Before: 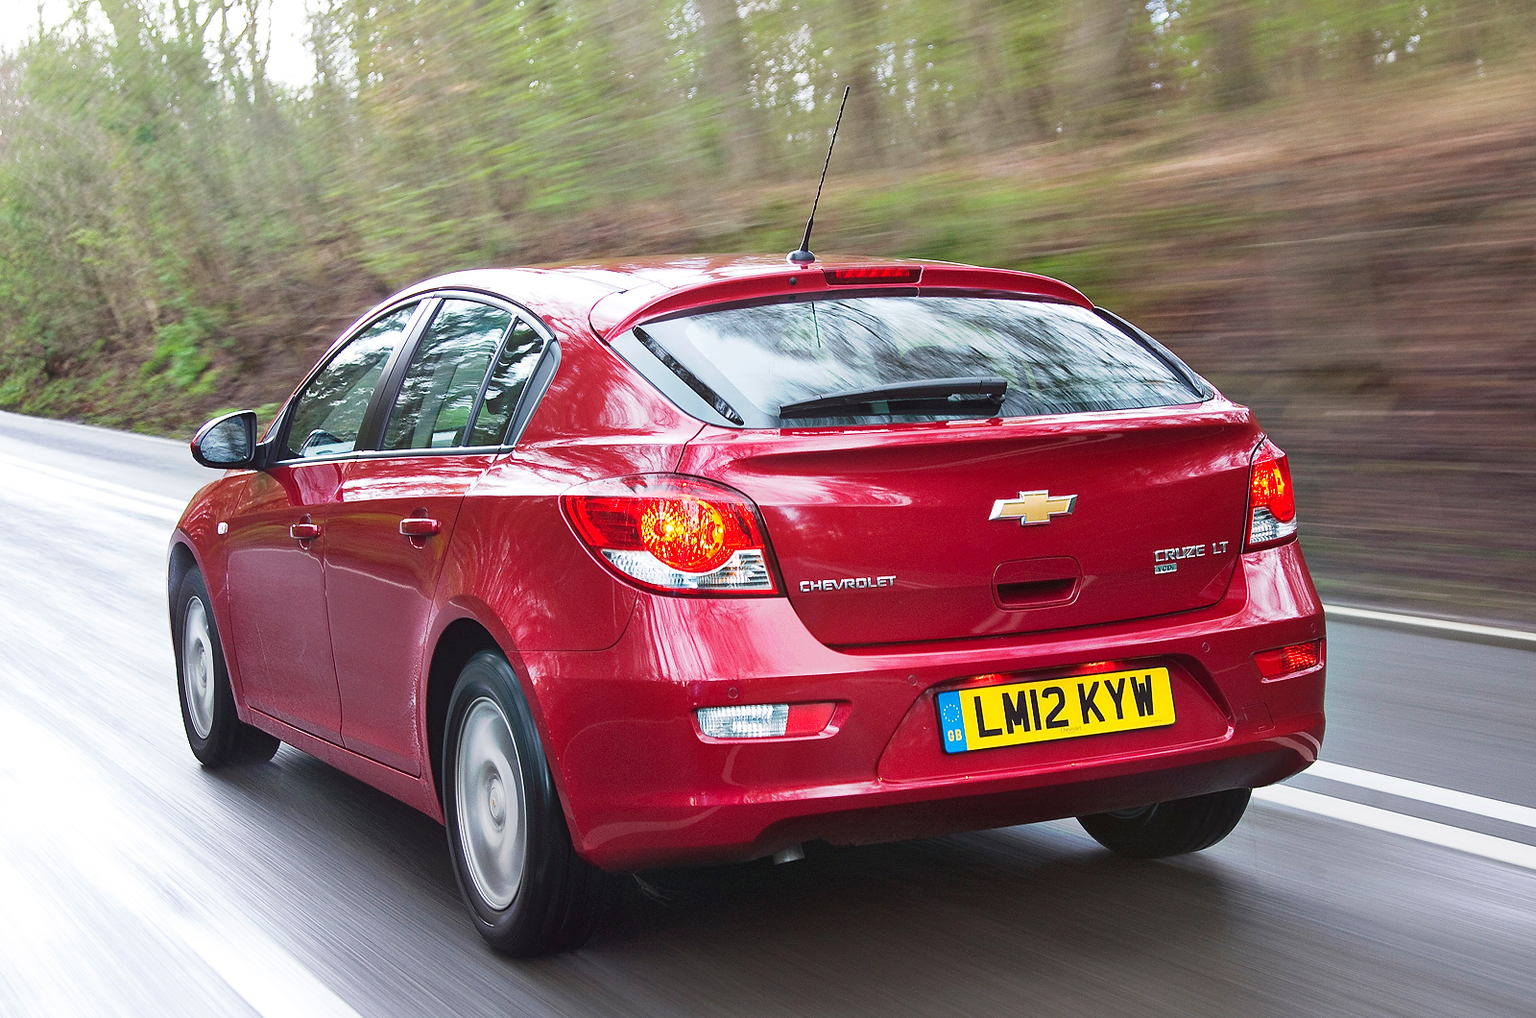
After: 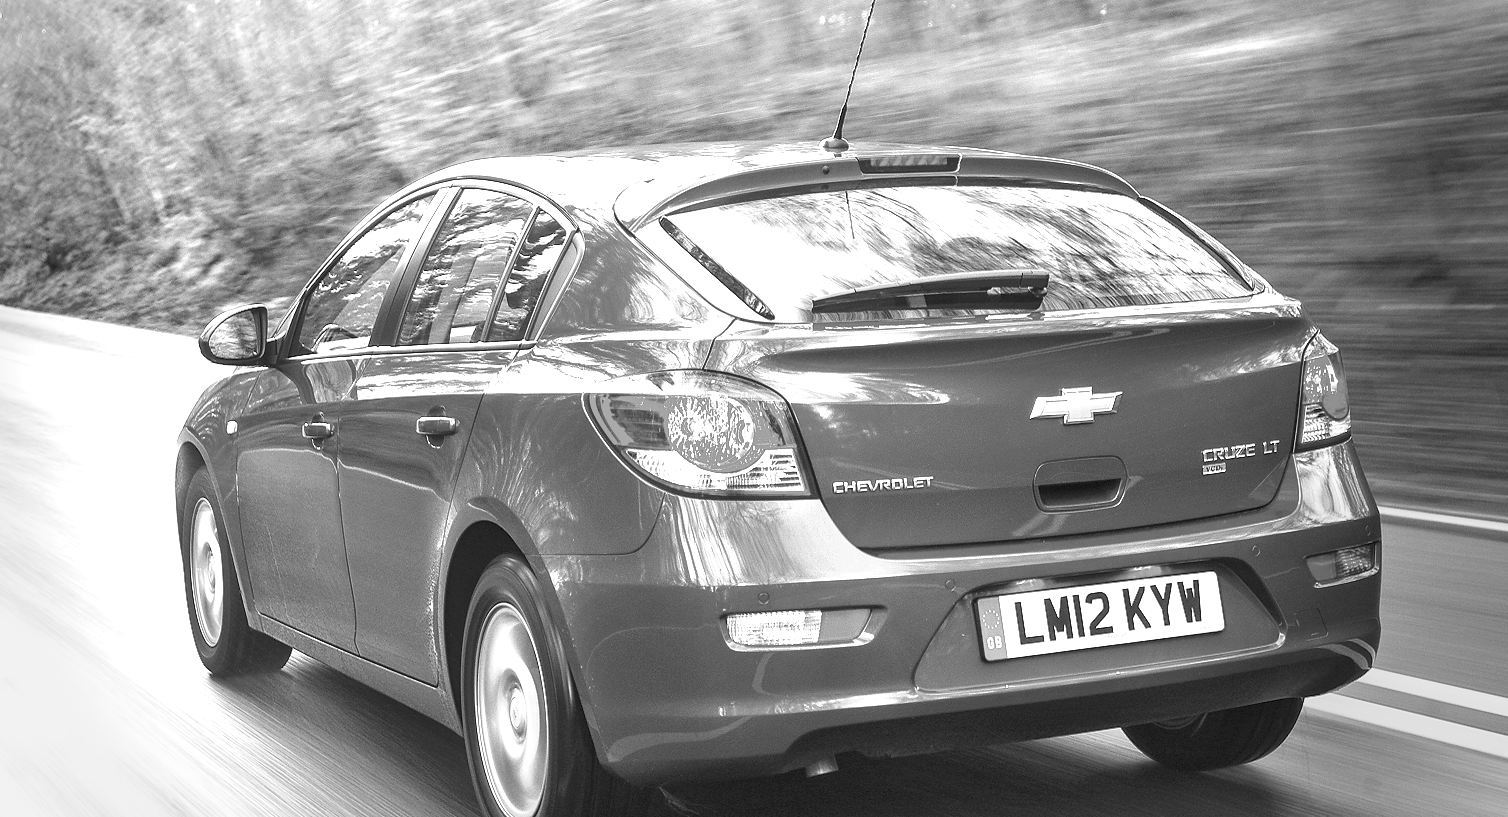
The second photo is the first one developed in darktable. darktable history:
monochrome: a -74.22, b 78.2
exposure: black level correction 0, exposure 1.125 EV, compensate exposure bias true, compensate highlight preservation false
crop and rotate: angle 0.03°, top 11.643%, right 5.651%, bottom 11.189%
white balance: red 0.98, blue 1.034
local contrast: on, module defaults
vignetting: fall-off start 68.33%, fall-off radius 30%, saturation 0.042, center (-0.066, -0.311), width/height ratio 0.992, shape 0.85, dithering 8-bit output
color contrast: green-magenta contrast 0.8, blue-yellow contrast 1.1, unbound 0
tone equalizer: on, module defaults
